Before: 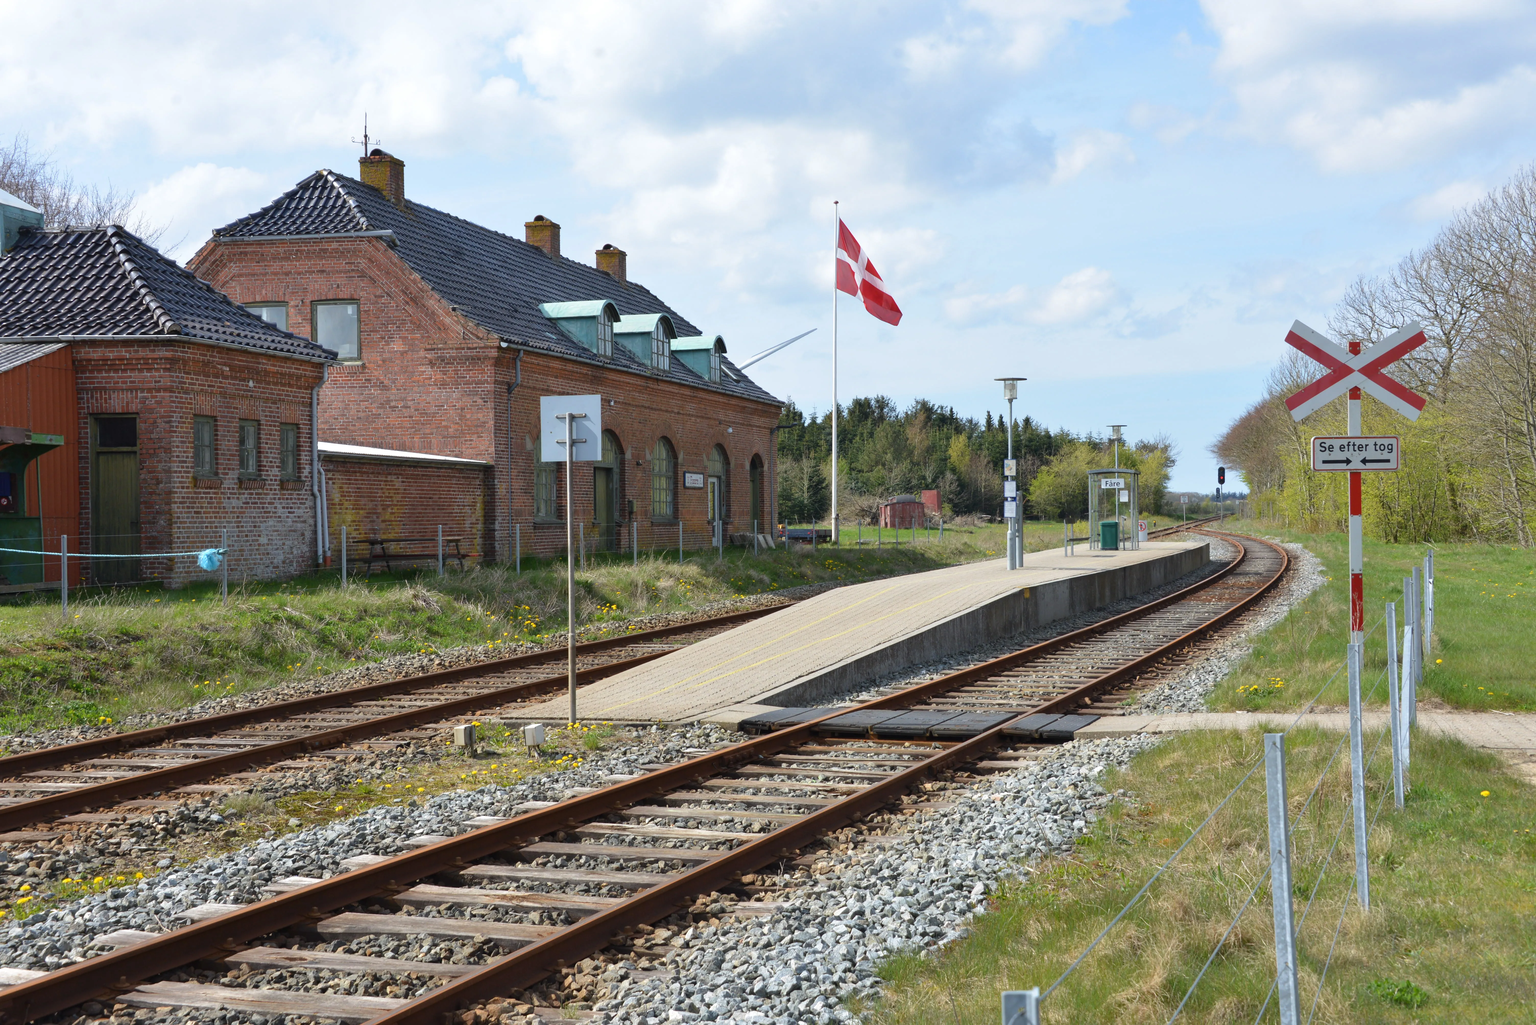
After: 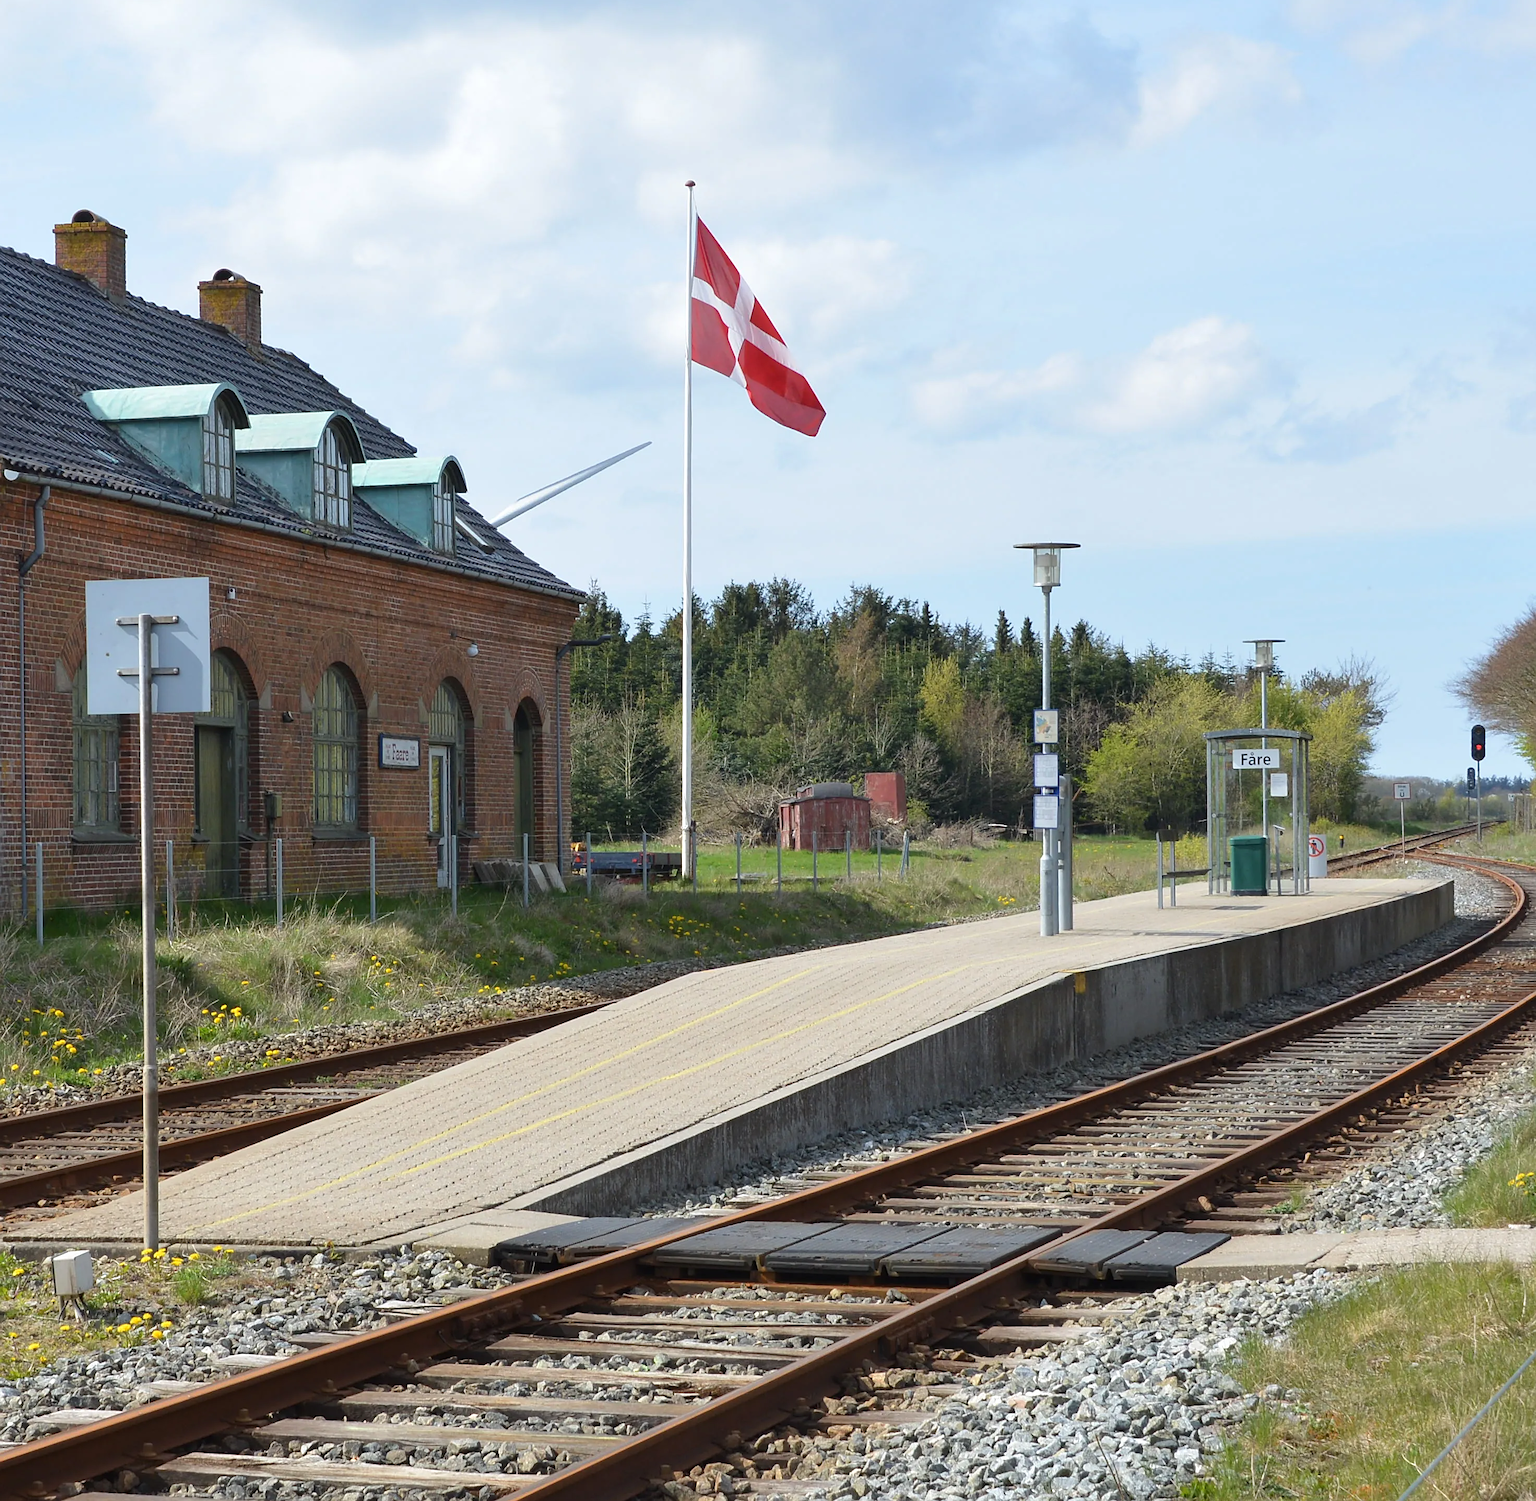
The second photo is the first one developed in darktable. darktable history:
crop: left 32.471%, top 10.988%, right 18.625%, bottom 17.411%
contrast equalizer: octaves 7, y [[0.5 ×6], [0.5 ×6], [0.975, 0.964, 0.925, 0.865, 0.793, 0.721], [0 ×6], [0 ×6]], mix -0.219
sharpen: on, module defaults
